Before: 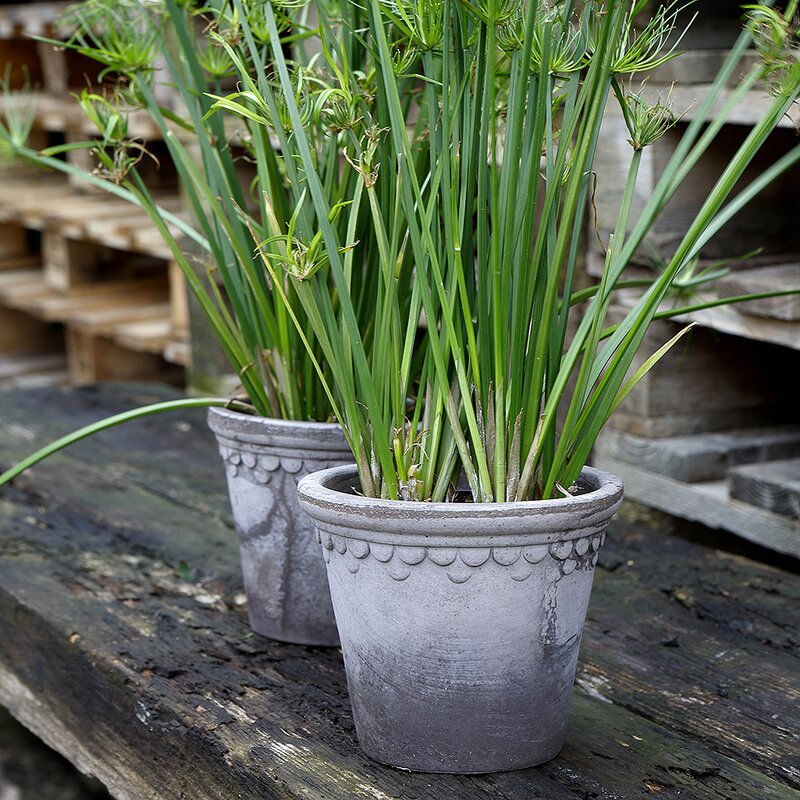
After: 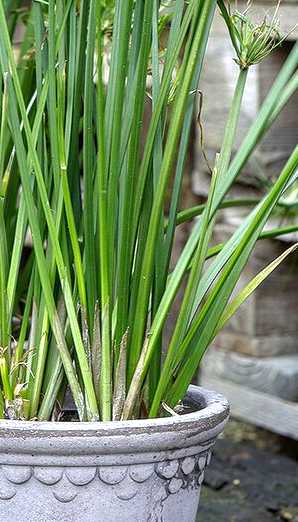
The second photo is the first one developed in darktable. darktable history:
shadows and highlights: shadows 25.62, white point adjustment -3.12, highlights -29.91
exposure: exposure 0.666 EV, compensate exposure bias true, compensate highlight preservation false
crop and rotate: left 49.471%, top 10.131%, right 13.18%, bottom 24.58%
local contrast: on, module defaults
